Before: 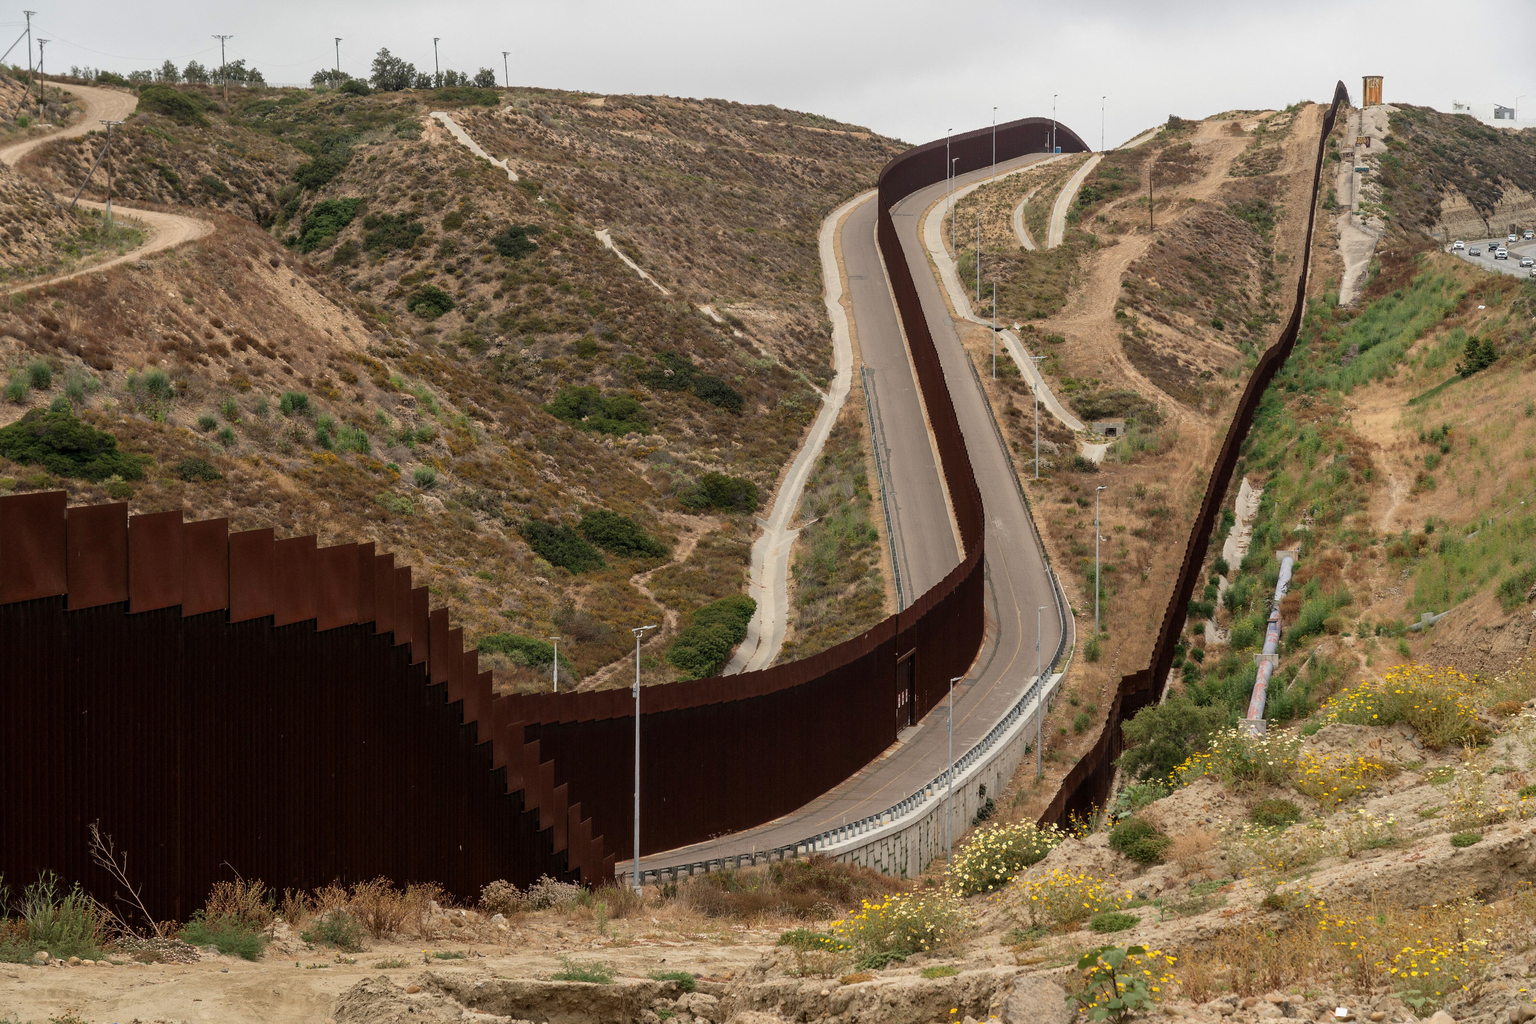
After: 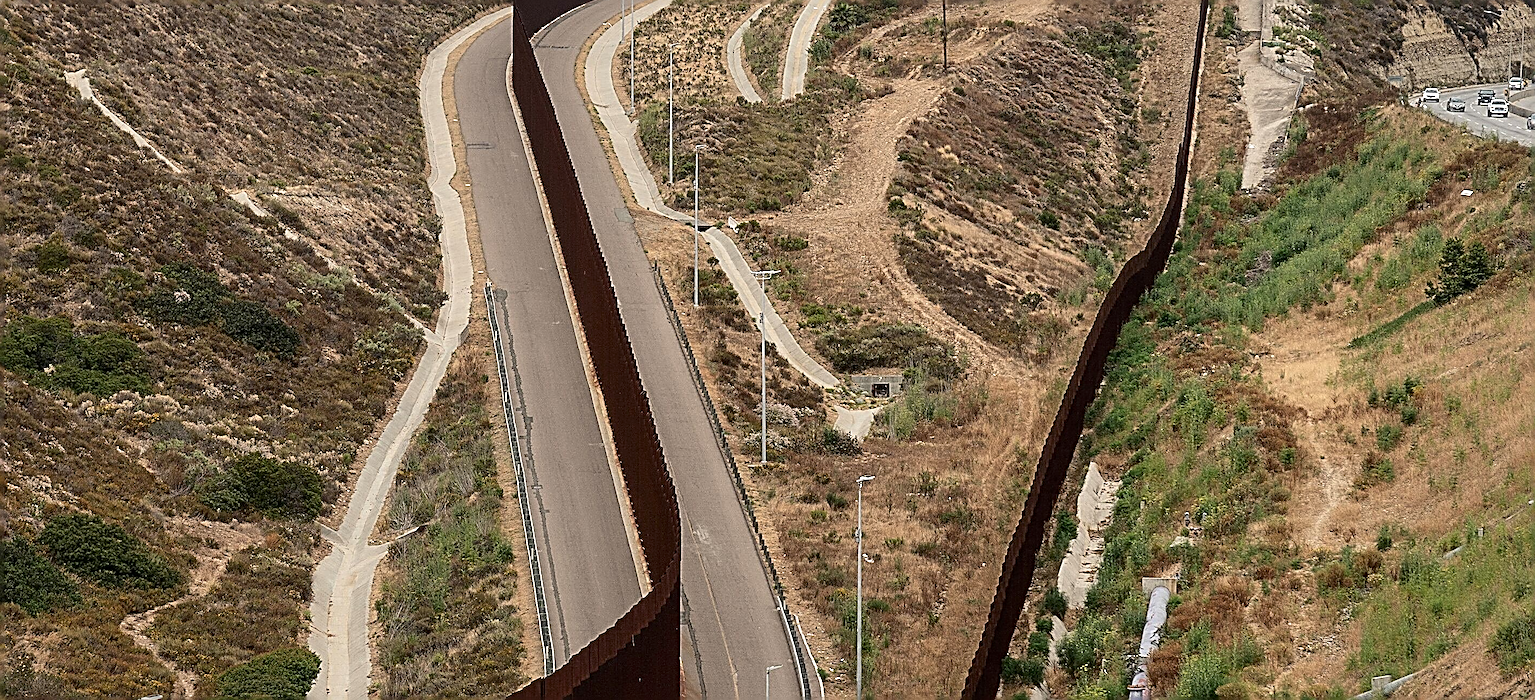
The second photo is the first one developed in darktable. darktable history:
contrast brightness saturation: contrast 0.141
sharpen: radius 3.159, amount 1.715
crop: left 36.073%, top 18.132%, right 0.67%, bottom 38.59%
